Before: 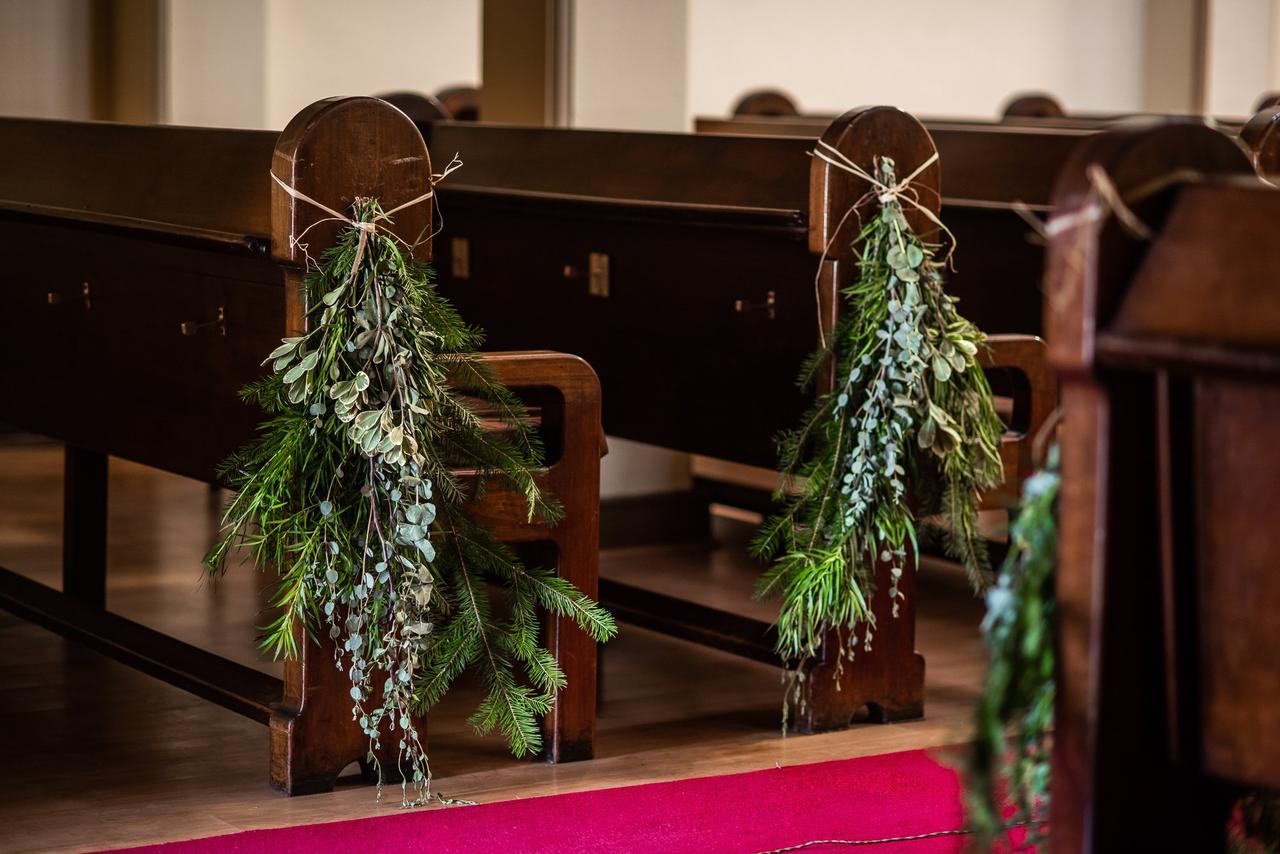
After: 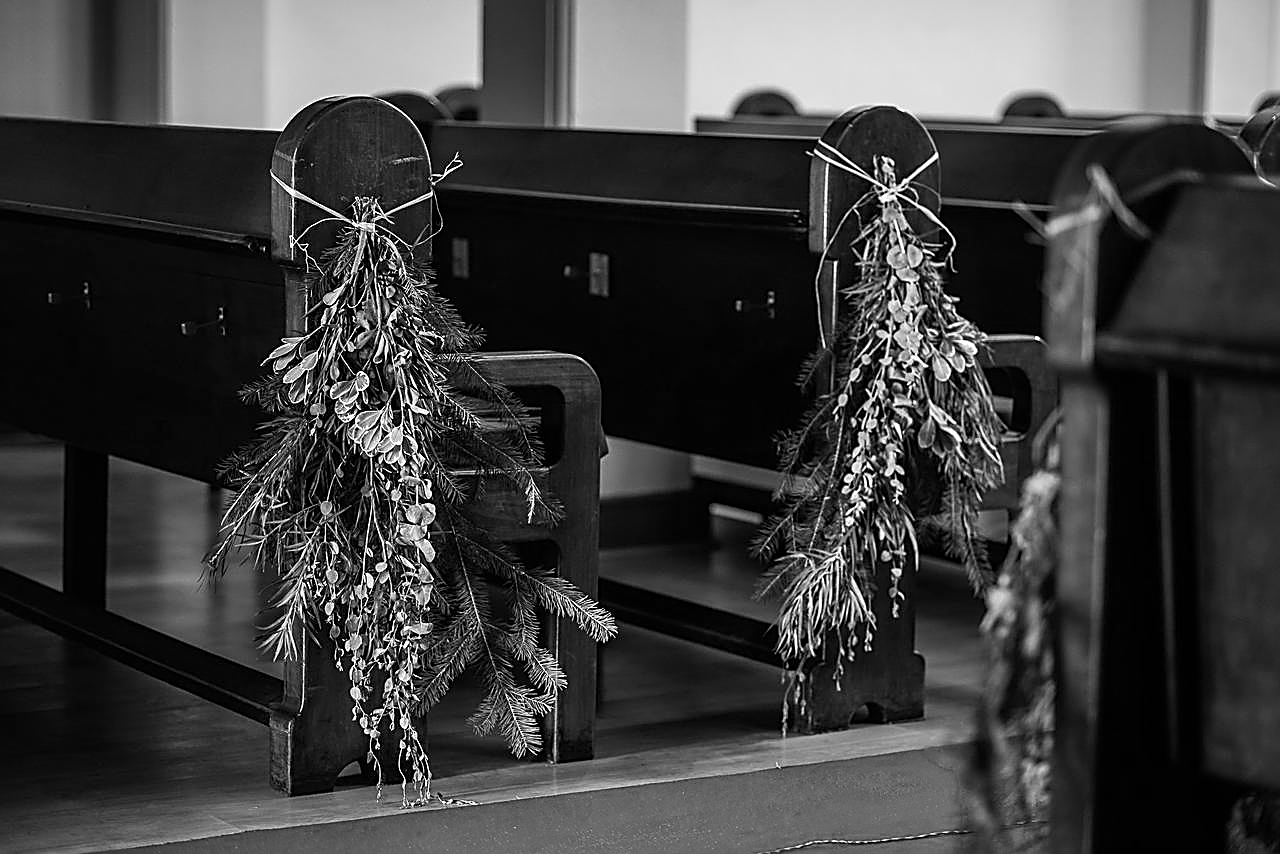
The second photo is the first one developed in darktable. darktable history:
color contrast: green-magenta contrast 0, blue-yellow contrast 0
sharpen: radius 1.685, amount 1.294
exposure: compensate highlight preservation false
